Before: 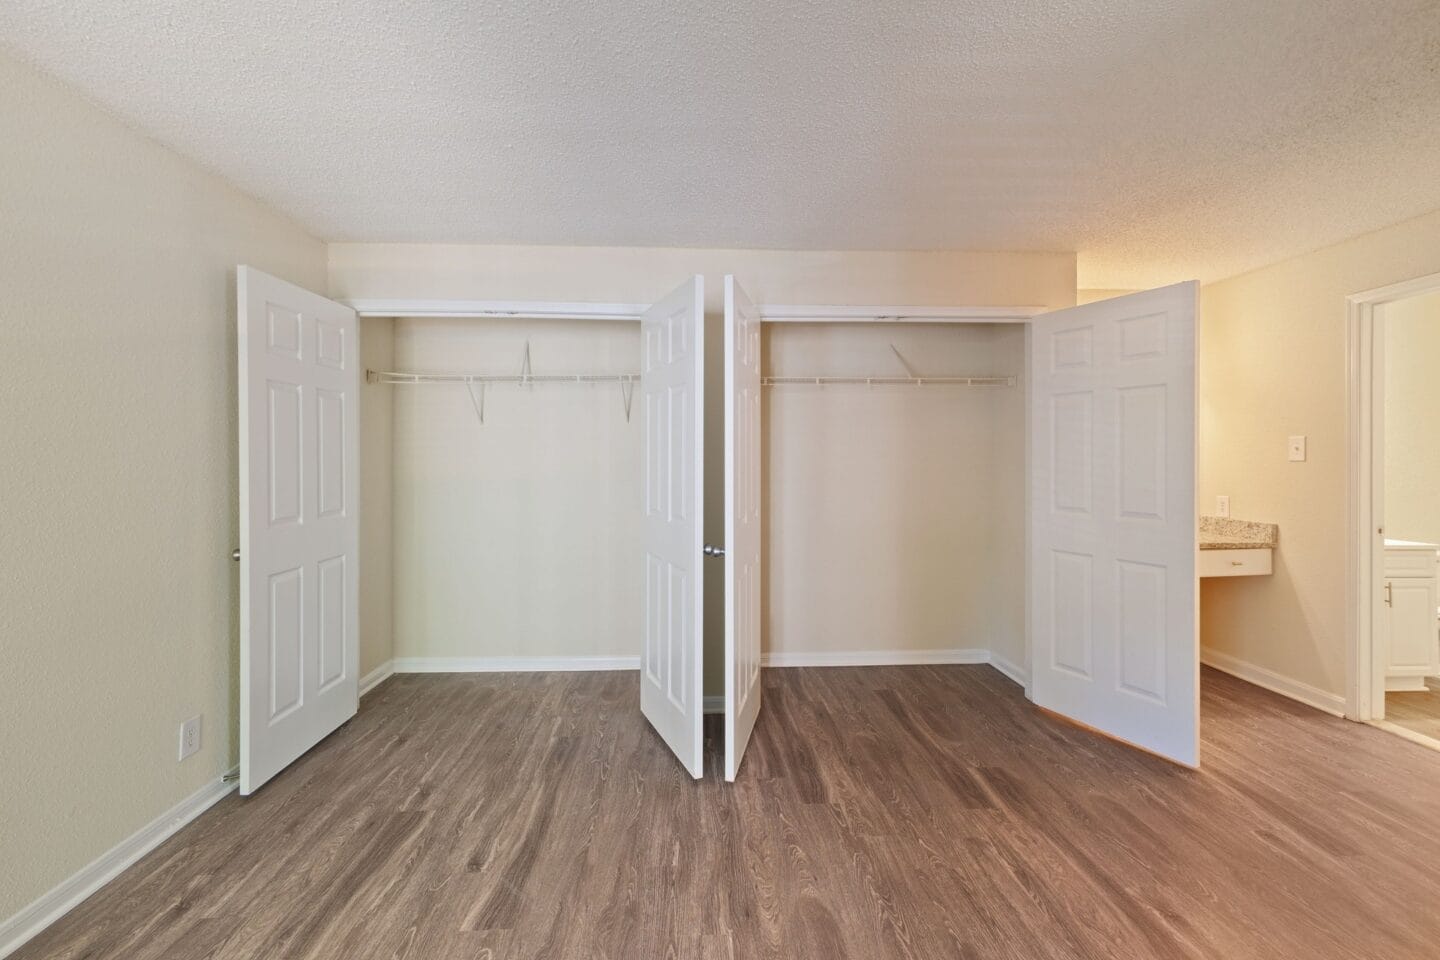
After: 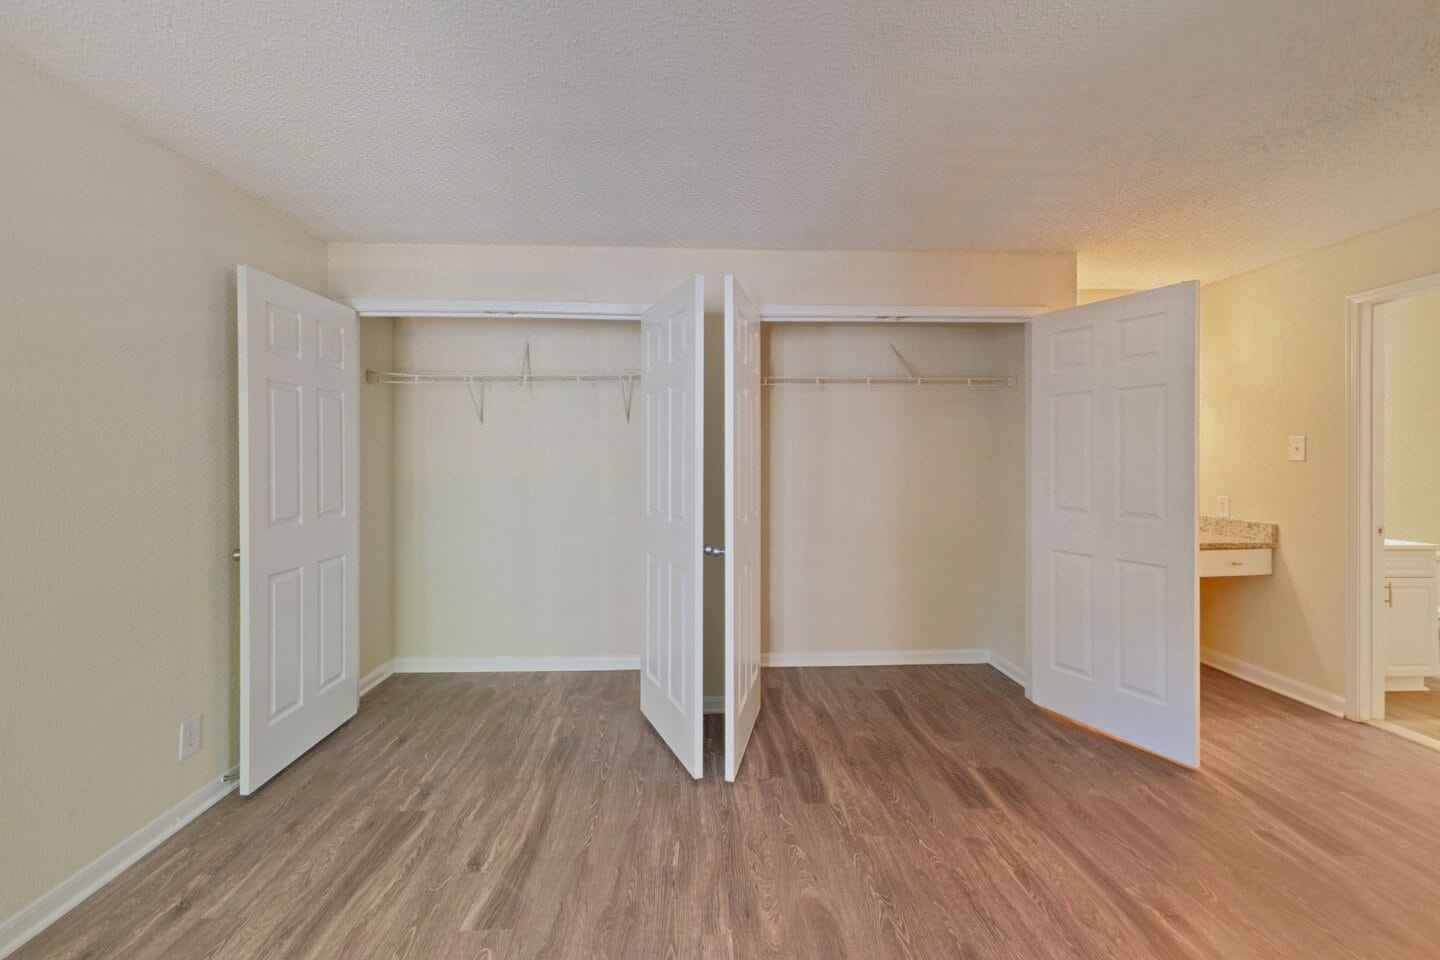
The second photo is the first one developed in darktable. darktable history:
shadows and highlights: on, module defaults
contrast brightness saturation: contrast -0.1, brightness 0.05, saturation 0.08
exposure: black level correction 0.011, compensate highlight preservation false
